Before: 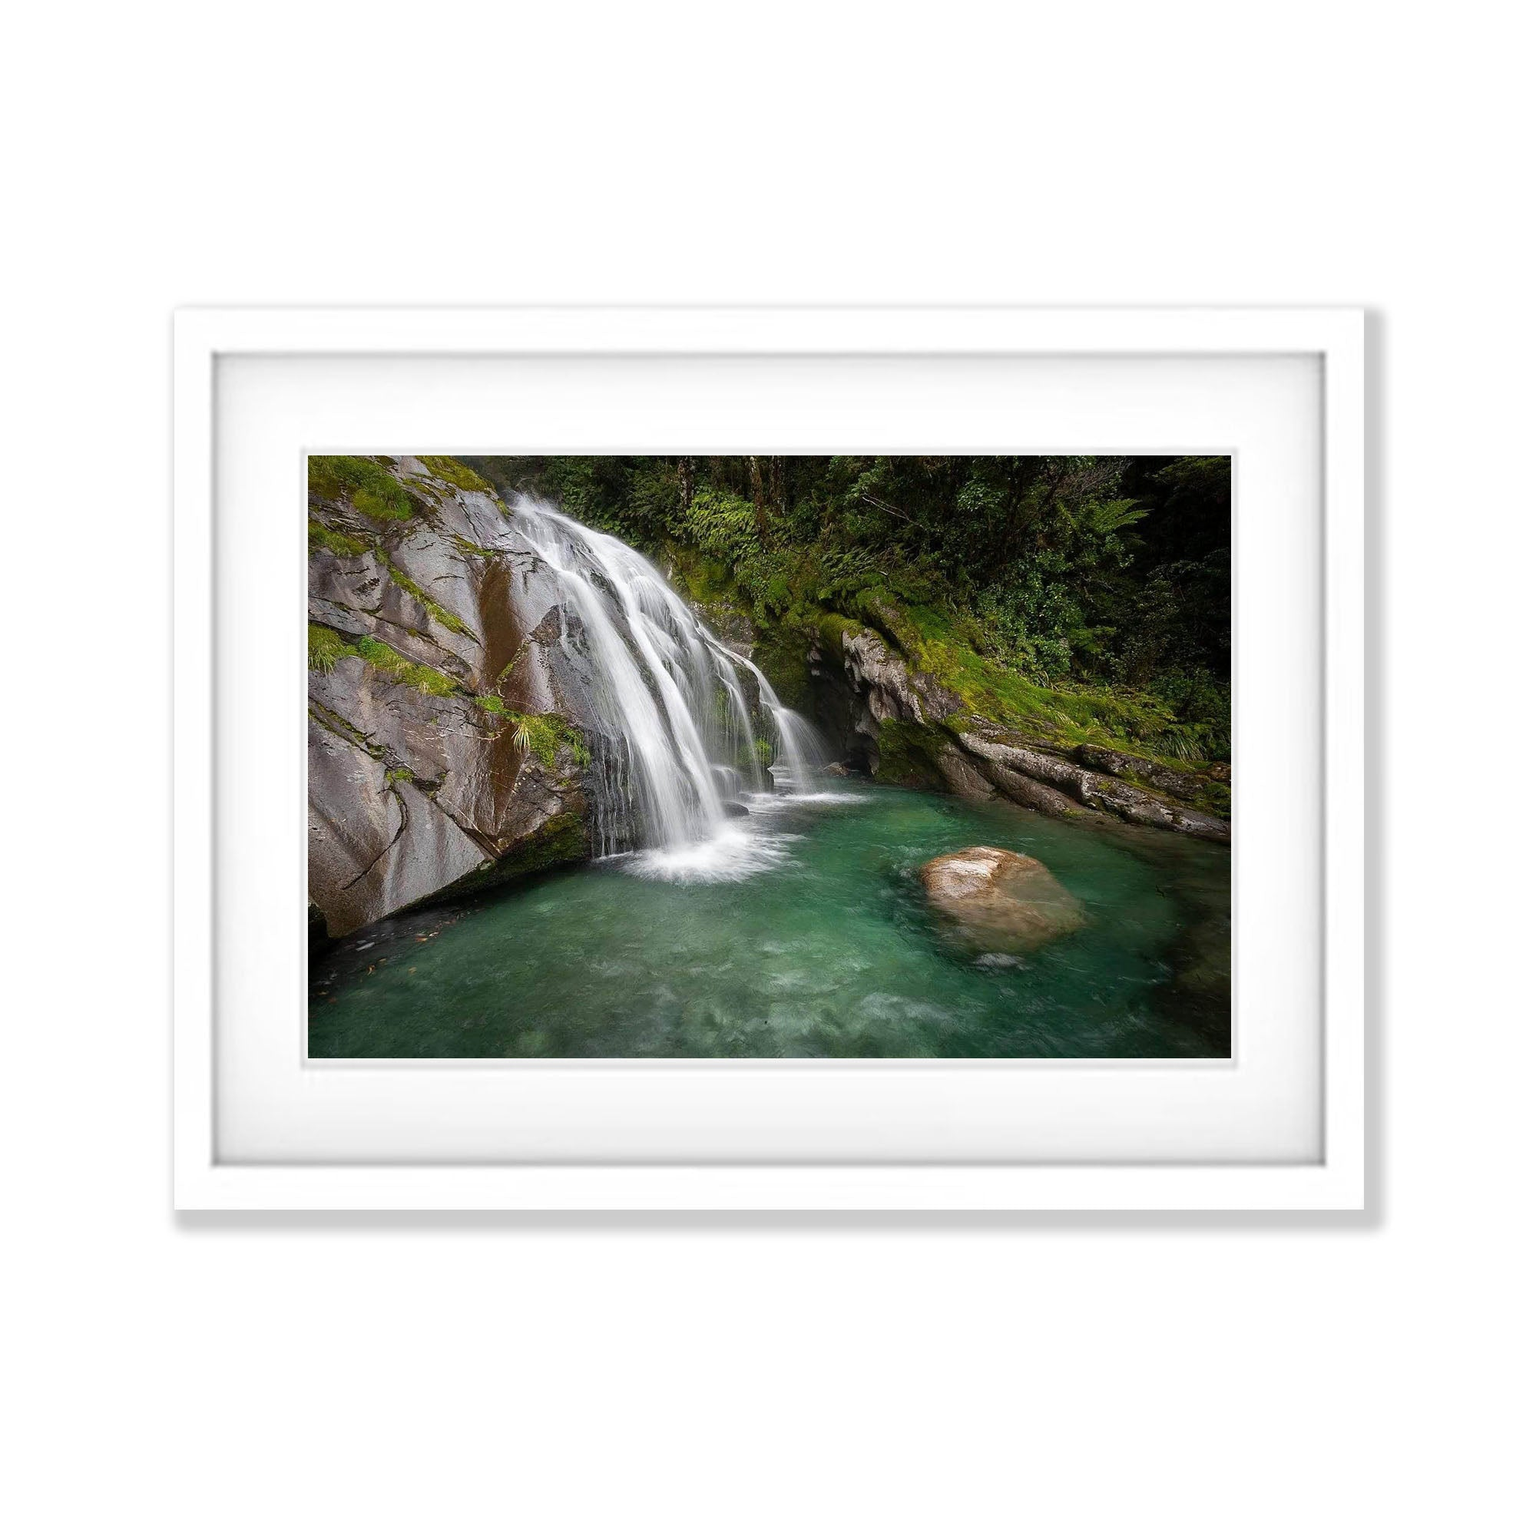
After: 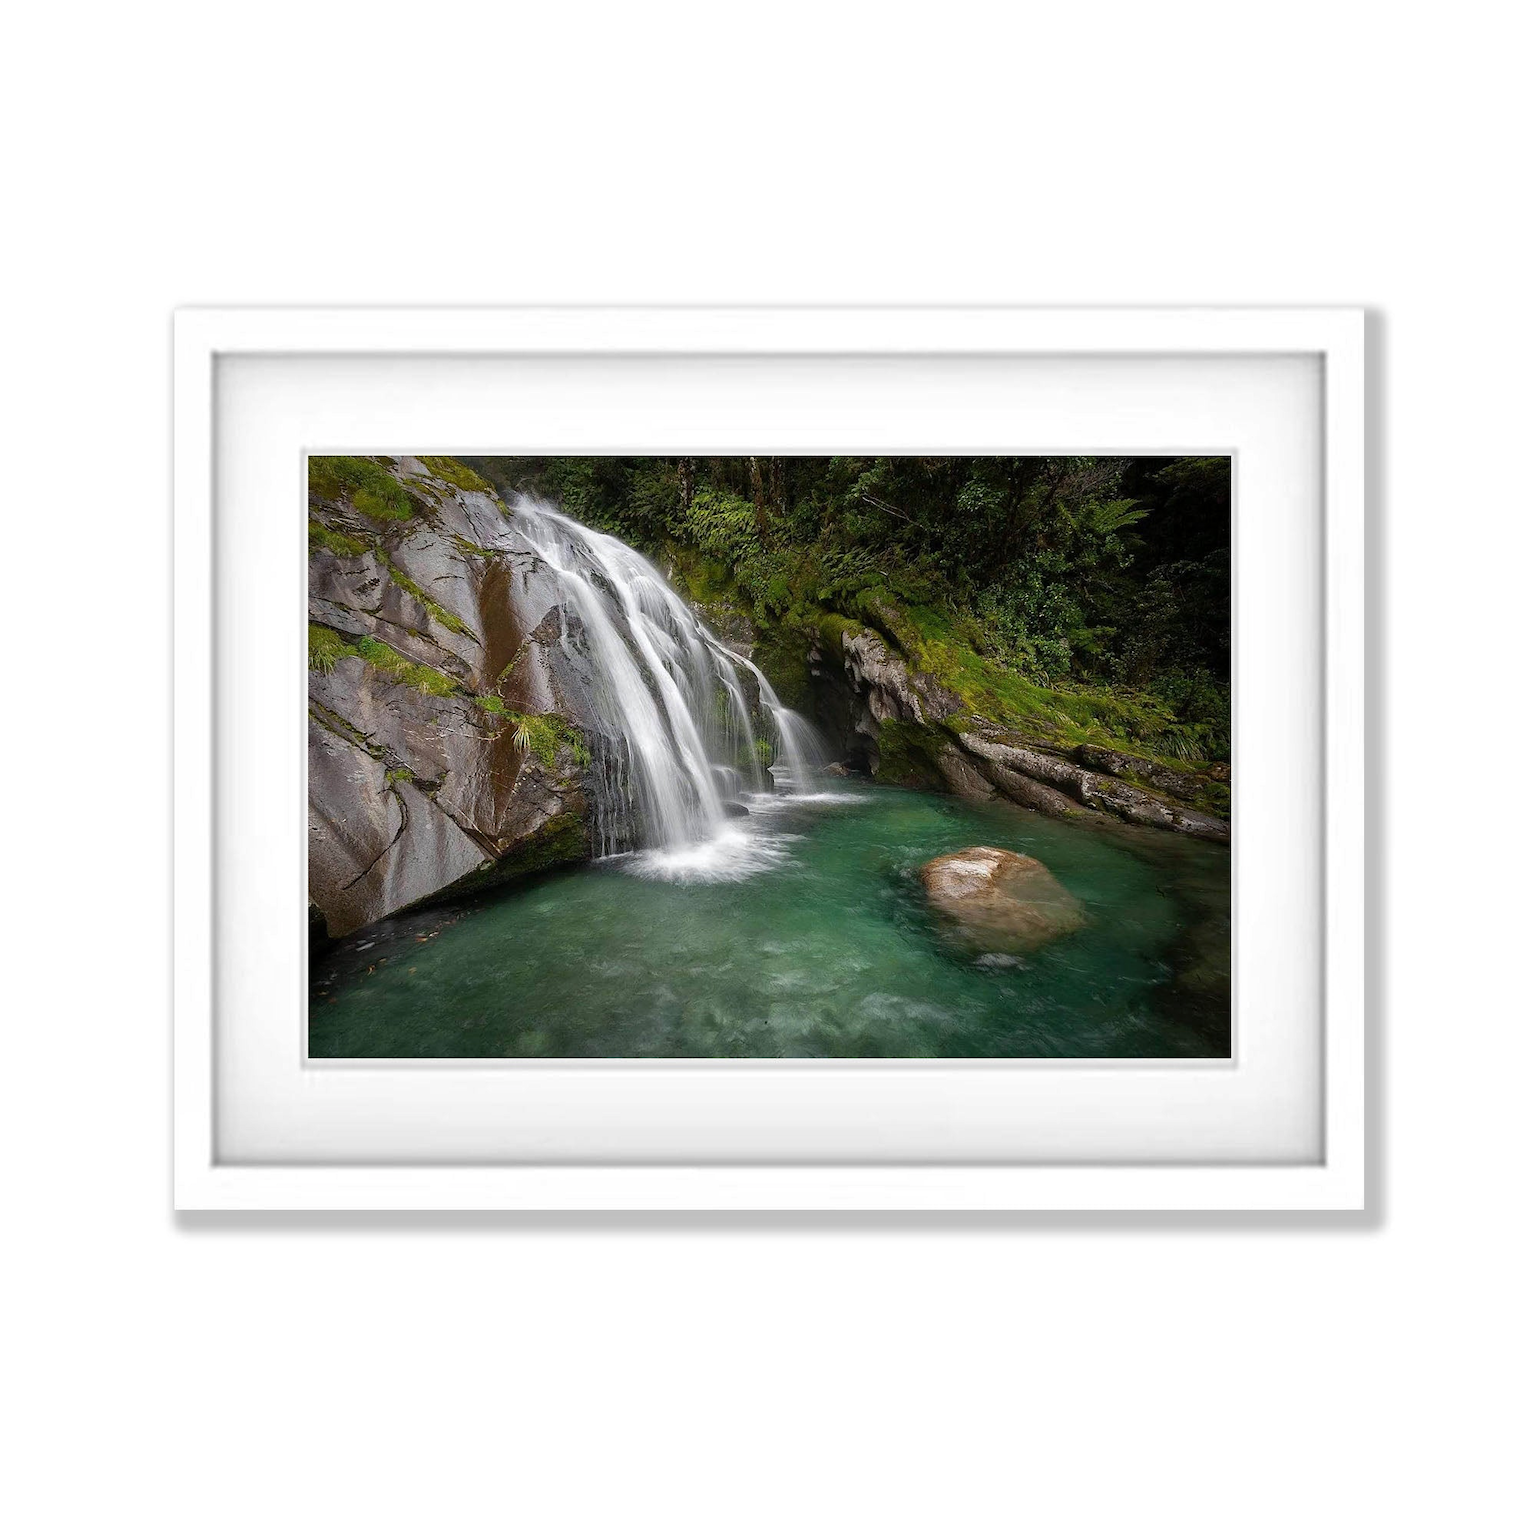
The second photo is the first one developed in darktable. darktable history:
tone equalizer: on, module defaults
base curve: curves: ch0 [(0, 0) (0.74, 0.67) (1, 1)]
